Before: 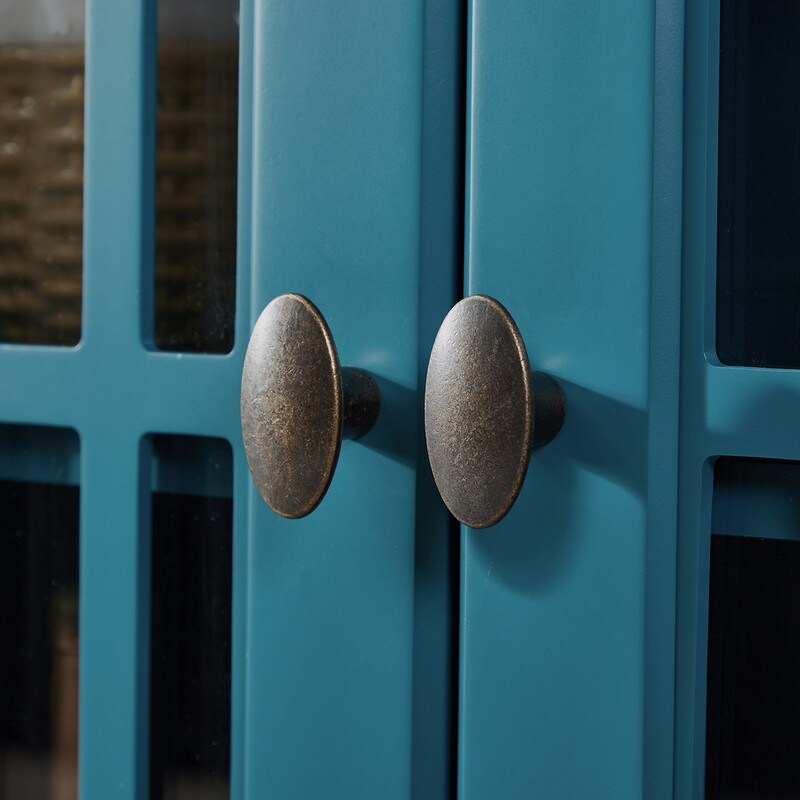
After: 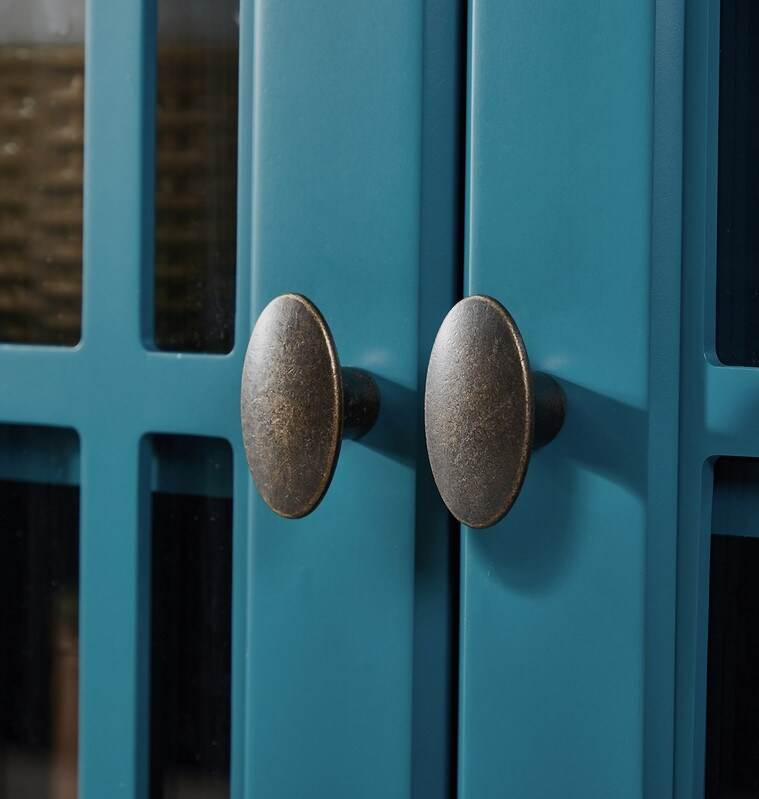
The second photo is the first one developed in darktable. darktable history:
crop and rotate: left 0%, right 5.095%
